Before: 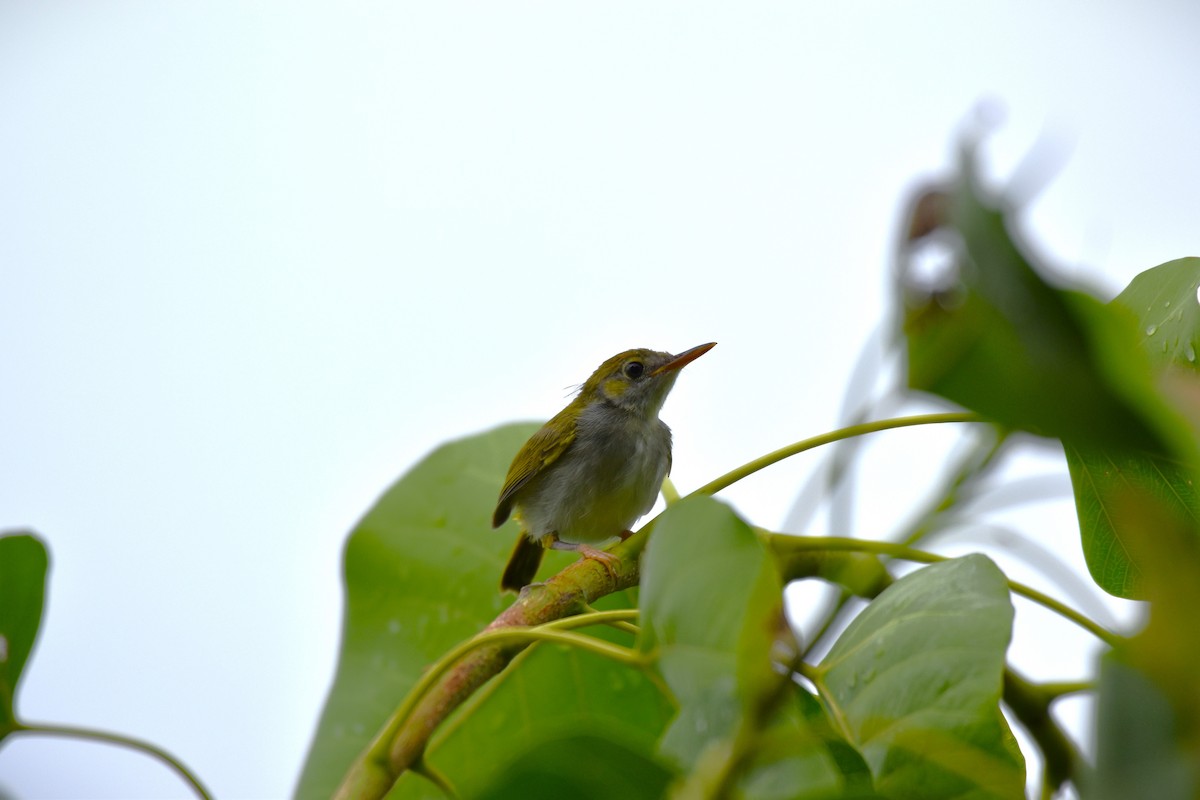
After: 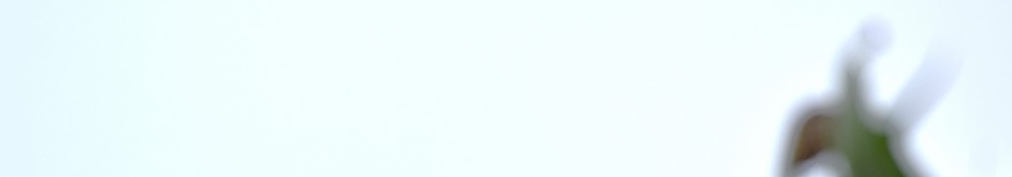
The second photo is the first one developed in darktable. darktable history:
crop and rotate: left 9.625%, top 9.707%, right 5.992%, bottom 68.155%
sharpen: on, module defaults
